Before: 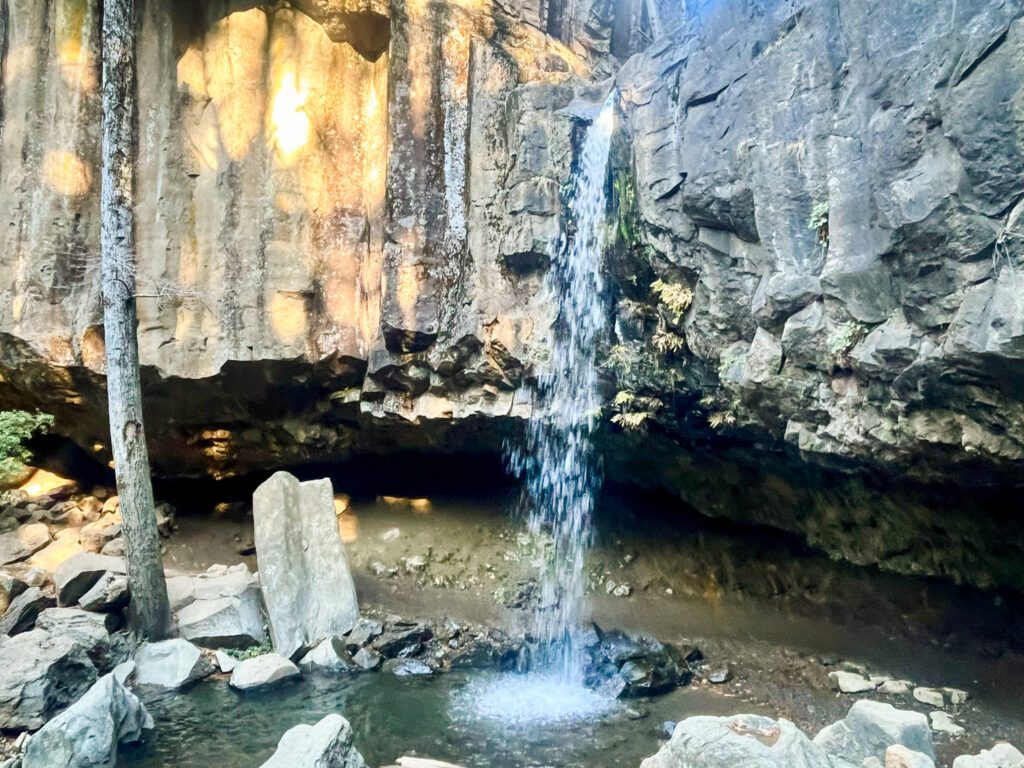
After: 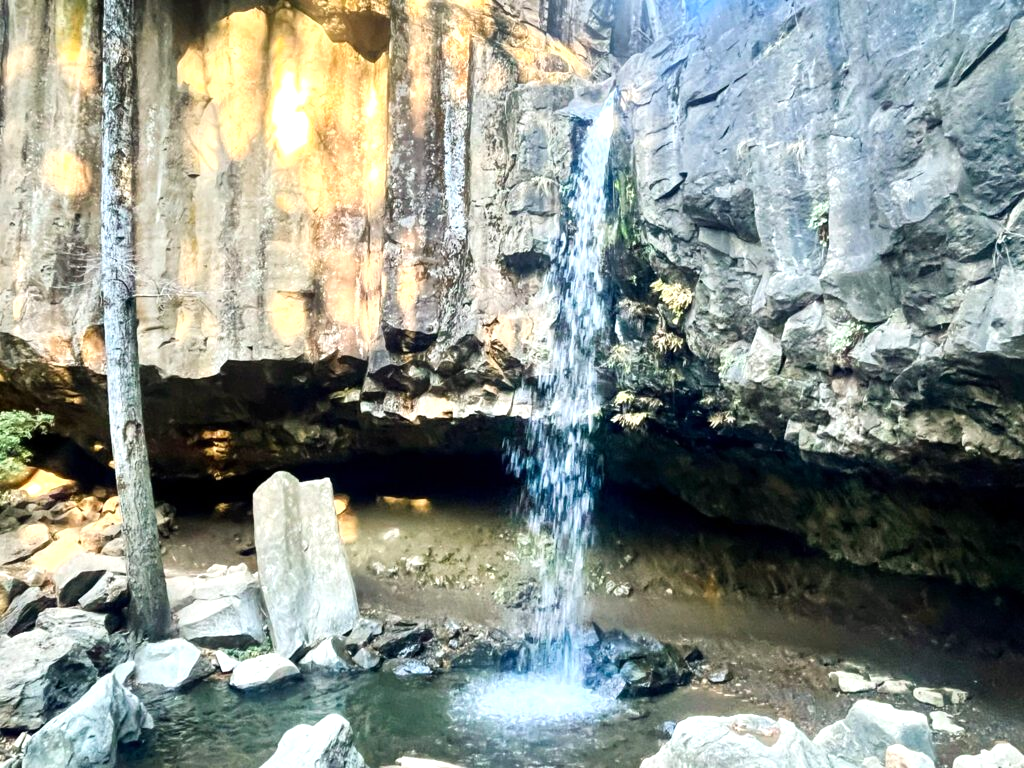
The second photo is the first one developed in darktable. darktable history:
tone equalizer: -8 EV -0.416 EV, -7 EV -0.377 EV, -6 EV -0.331 EV, -5 EV -0.192 EV, -3 EV 0.234 EV, -2 EV 0.319 EV, -1 EV 0.409 EV, +0 EV 0.415 EV
